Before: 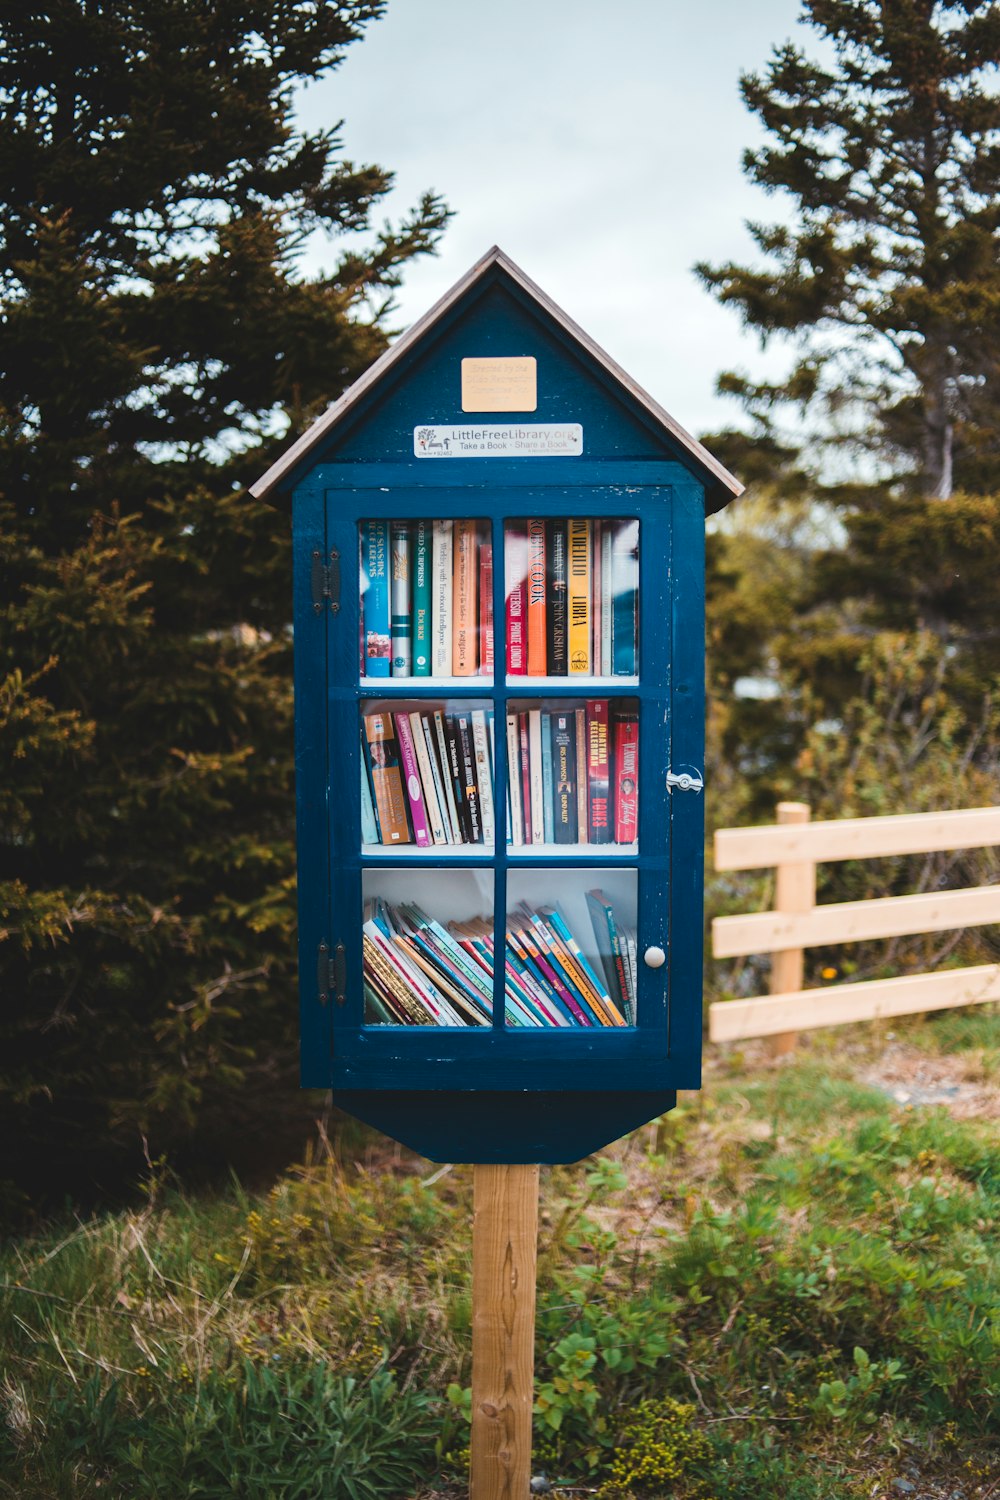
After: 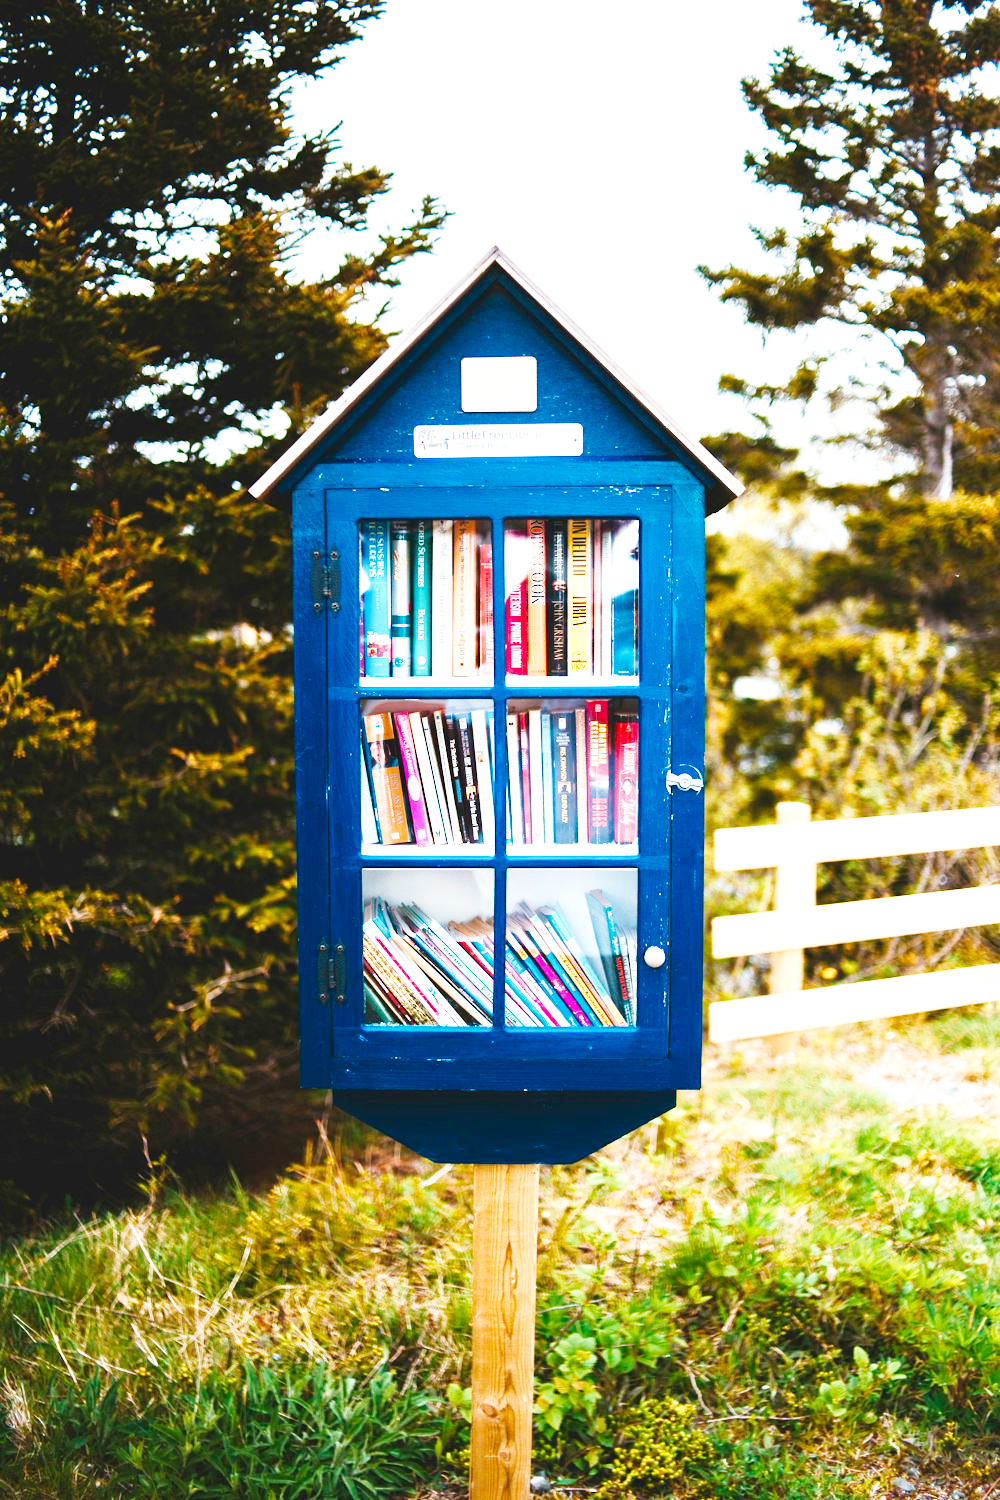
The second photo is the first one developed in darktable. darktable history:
base curve: curves: ch0 [(0, 0.003) (0.001, 0.002) (0.006, 0.004) (0.02, 0.022) (0.048, 0.086) (0.094, 0.234) (0.162, 0.431) (0.258, 0.629) (0.385, 0.8) (0.548, 0.918) (0.751, 0.988) (1, 1)], preserve colors none
color balance rgb: perceptual saturation grading › global saturation 20%, perceptual saturation grading › highlights -49.566%, perceptual saturation grading › shadows 24.159%, perceptual brilliance grading › global brilliance 18.251%
